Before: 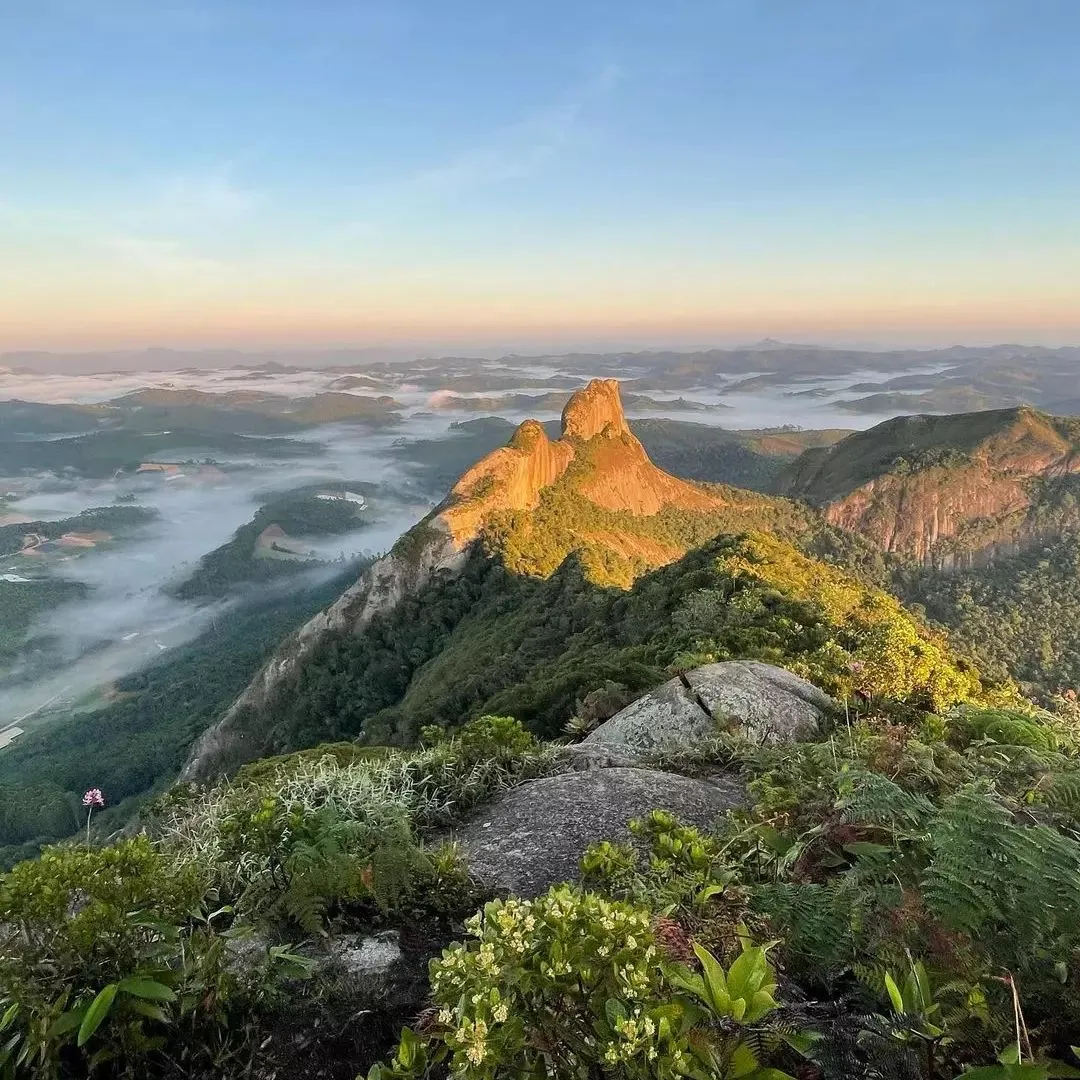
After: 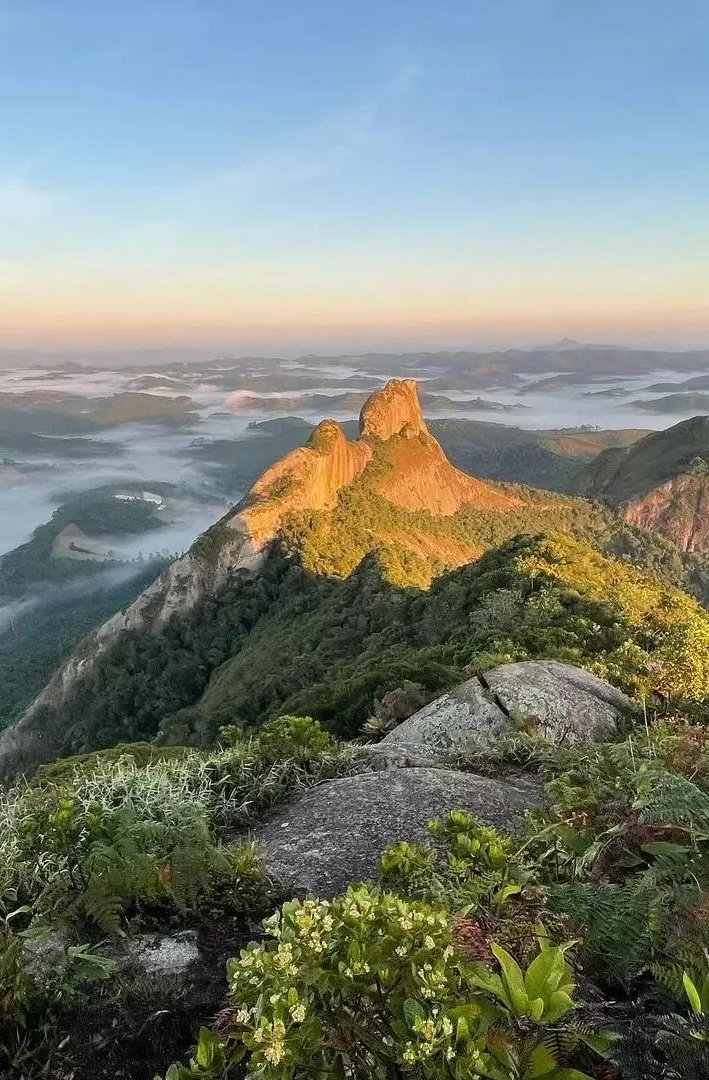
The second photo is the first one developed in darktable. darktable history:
crop and rotate: left 18.787%, right 15.481%
